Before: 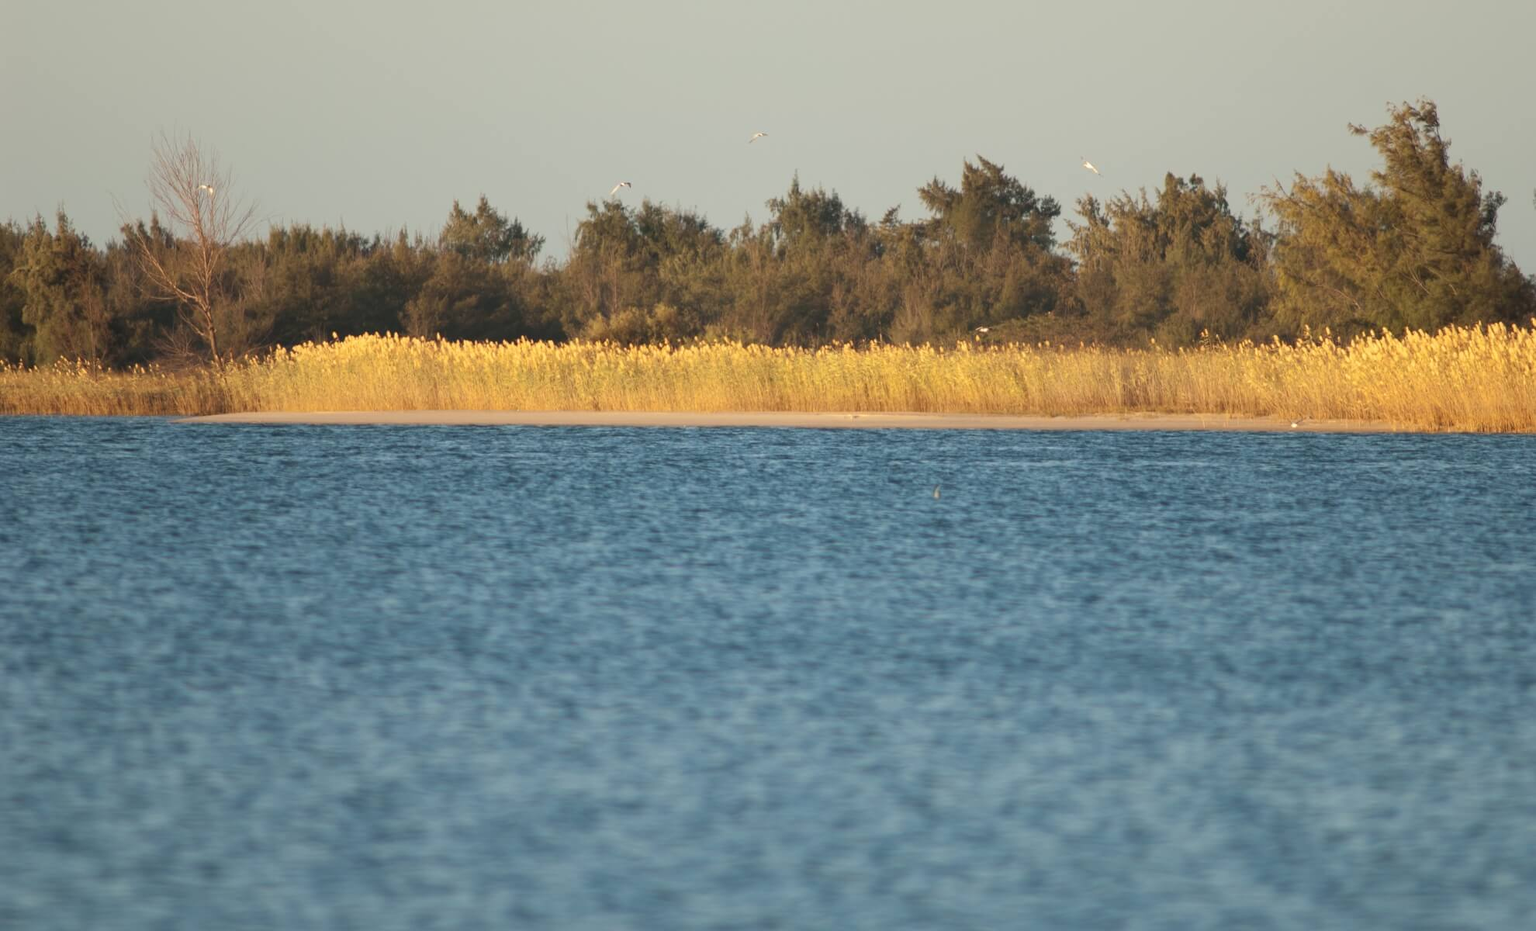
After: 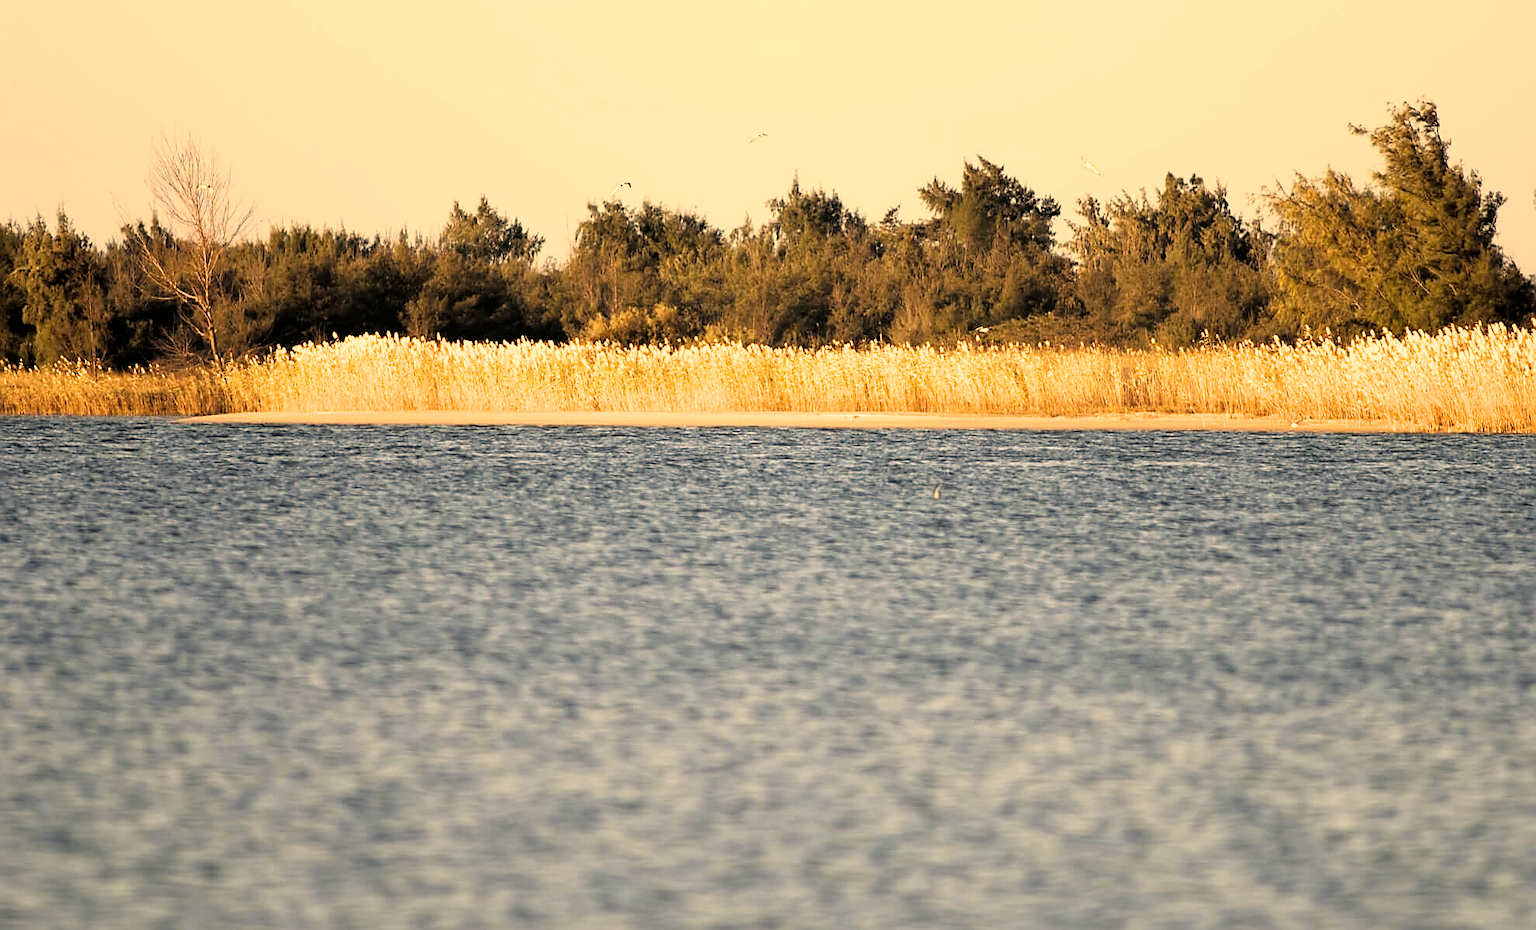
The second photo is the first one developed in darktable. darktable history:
filmic rgb: black relative exposure -3.45 EV, white relative exposure 2.29 EV, hardness 3.41
color correction: highlights a* 14.82, highlights b* 31.34
sharpen: radius 1.412, amount 1.26, threshold 0.798
exposure: black level correction 0.005, exposure 0.413 EV, compensate highlight preservation false
